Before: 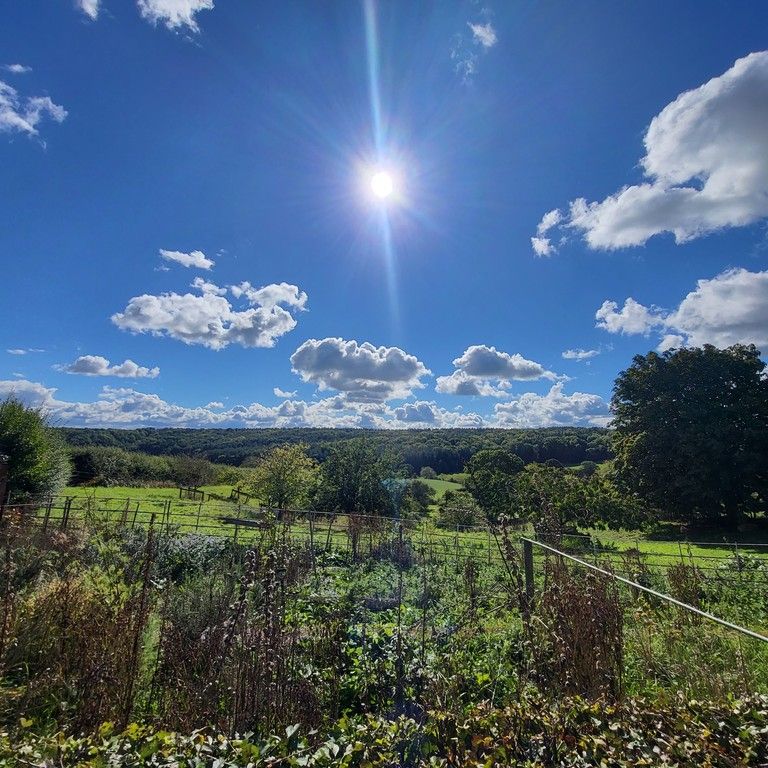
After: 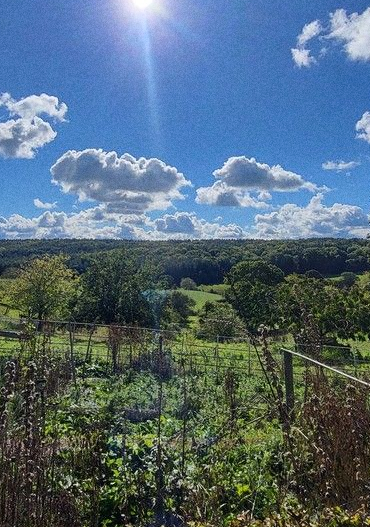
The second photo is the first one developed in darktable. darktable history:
grain: coarseness 0.09 ISO
crop: left 31.379%, top 24.658%, right 20.326%, bottom 6.628%
tone equalizer: on, module defaults
